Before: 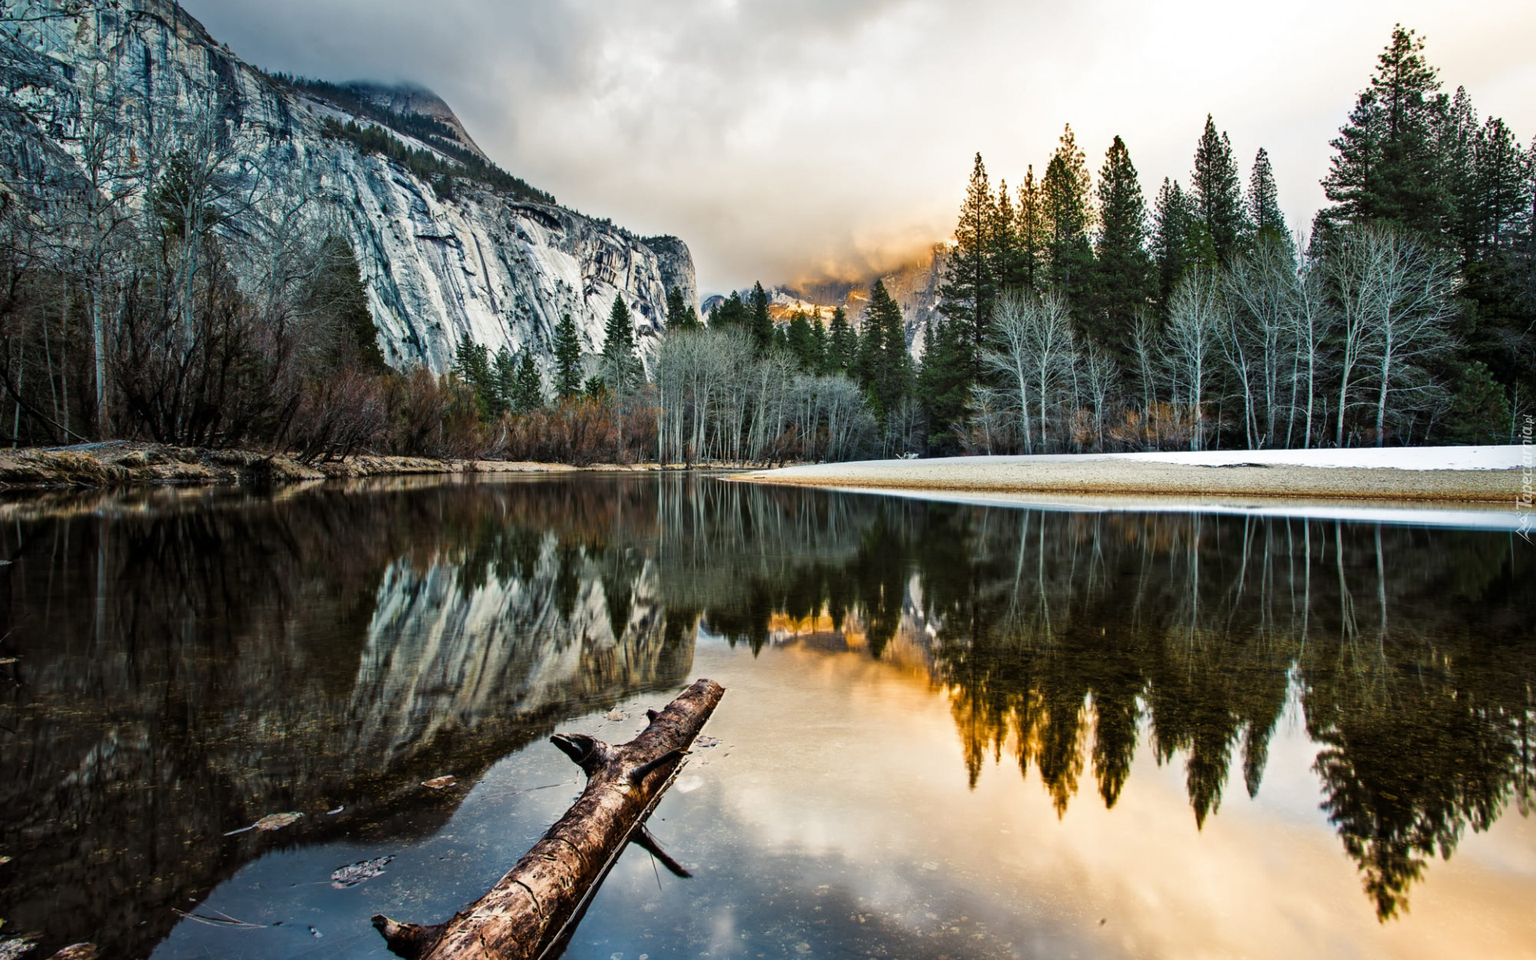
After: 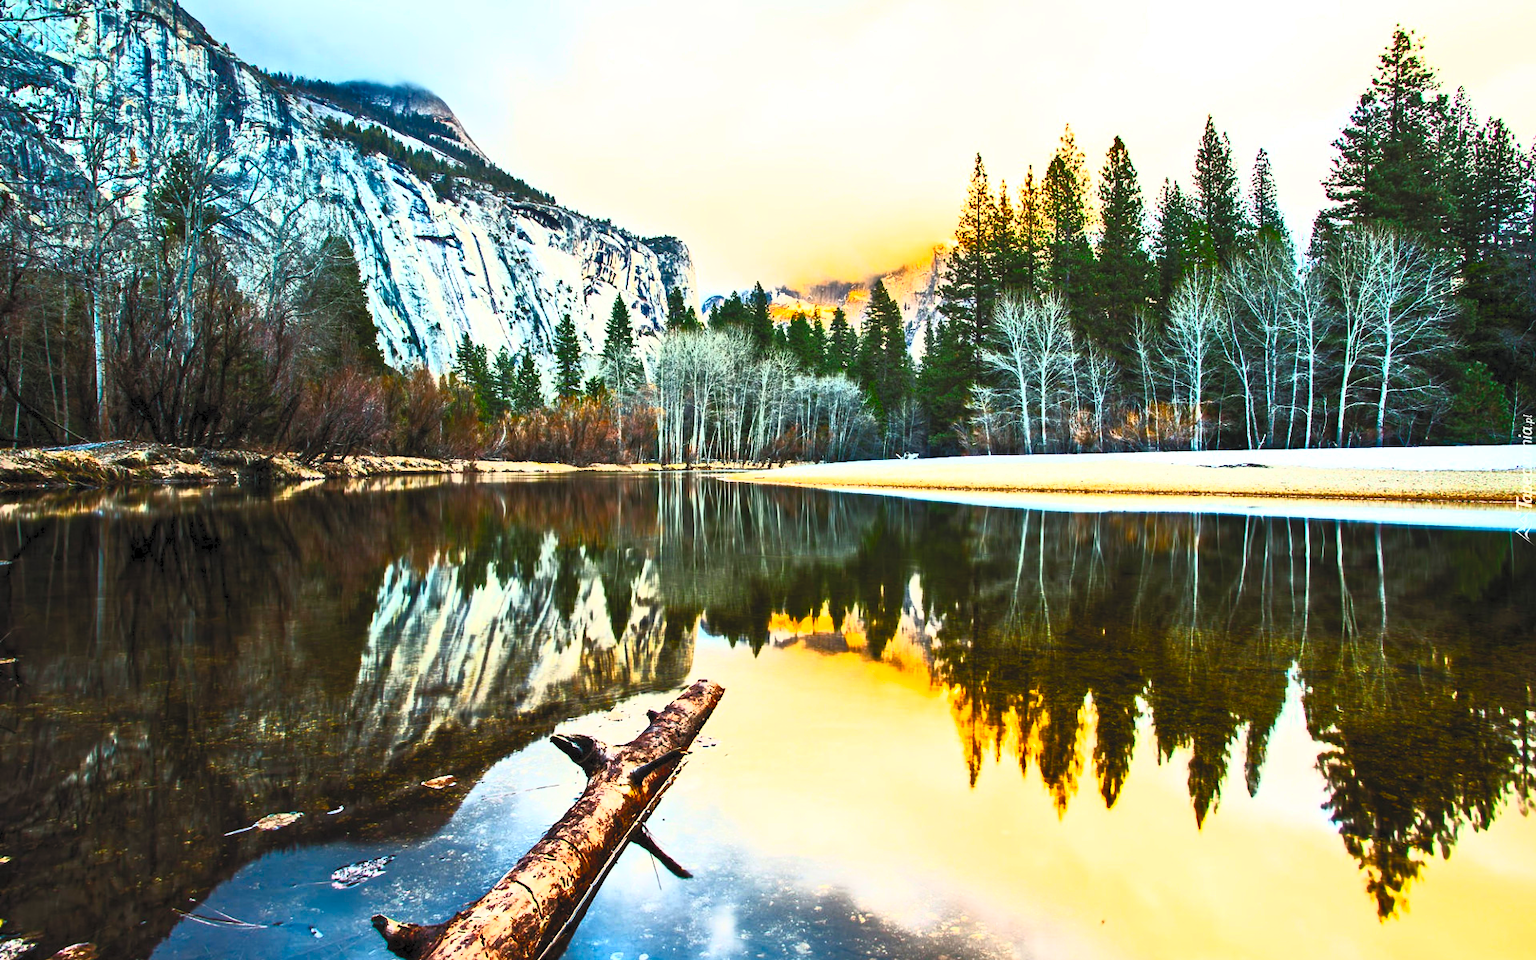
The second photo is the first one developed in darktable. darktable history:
levels: mode automatic, black 0.023%, white 99.97%, levels [0.062, 0.494, 0.925]
contrast brightness saturation: contrast 1, brightness 1, saturation 1
